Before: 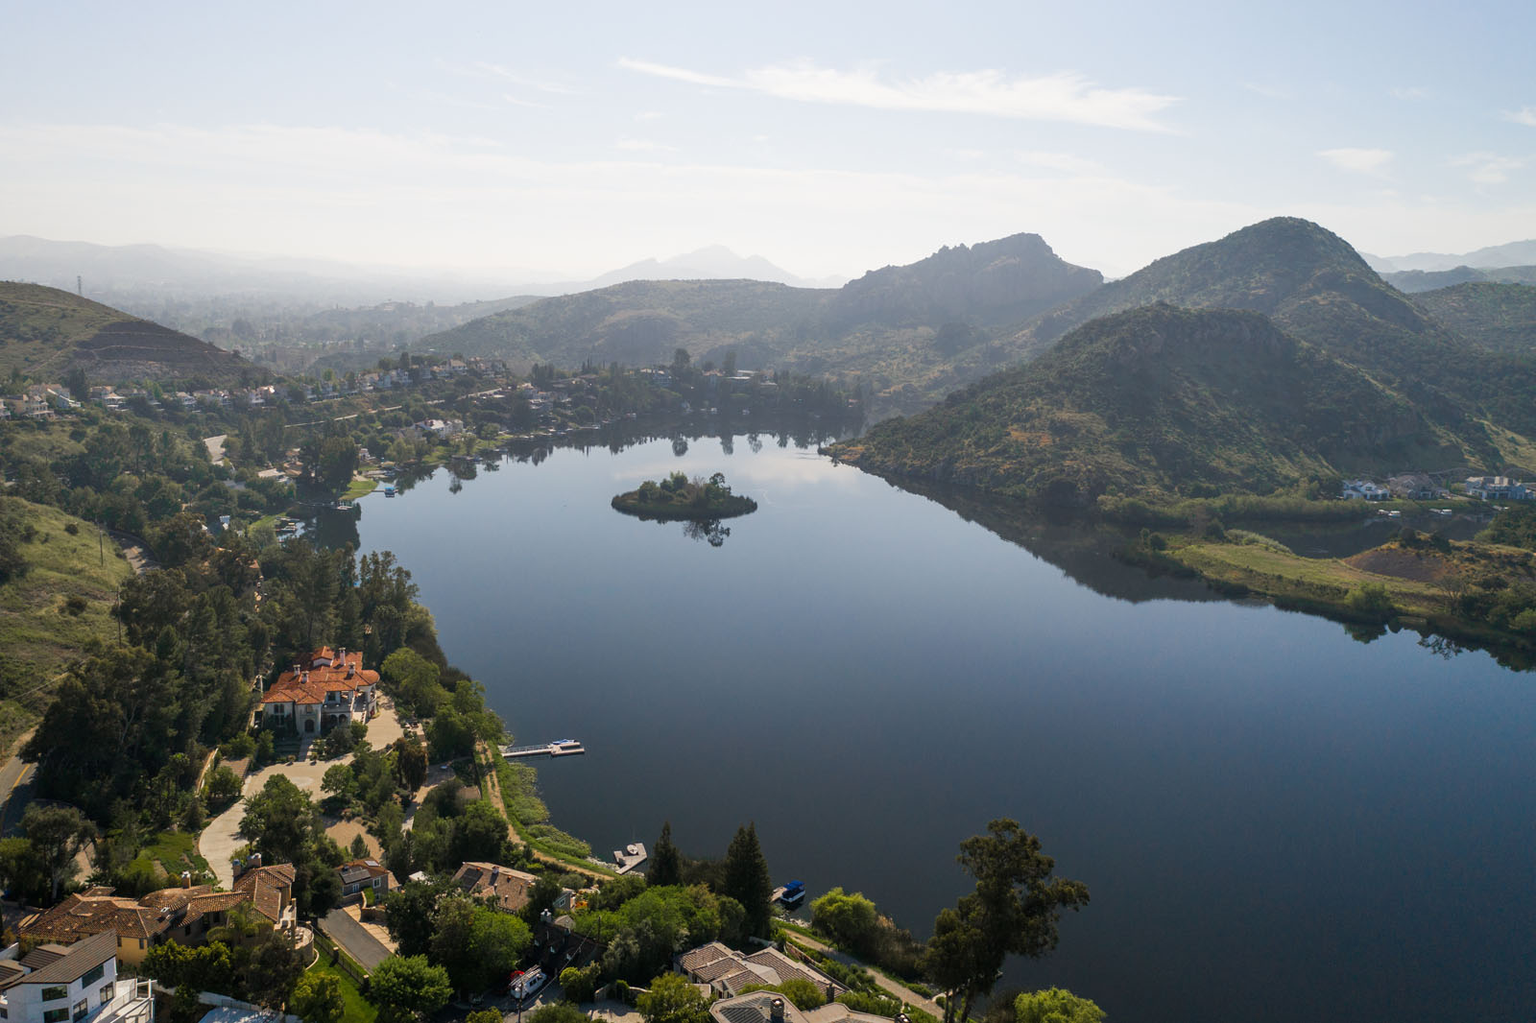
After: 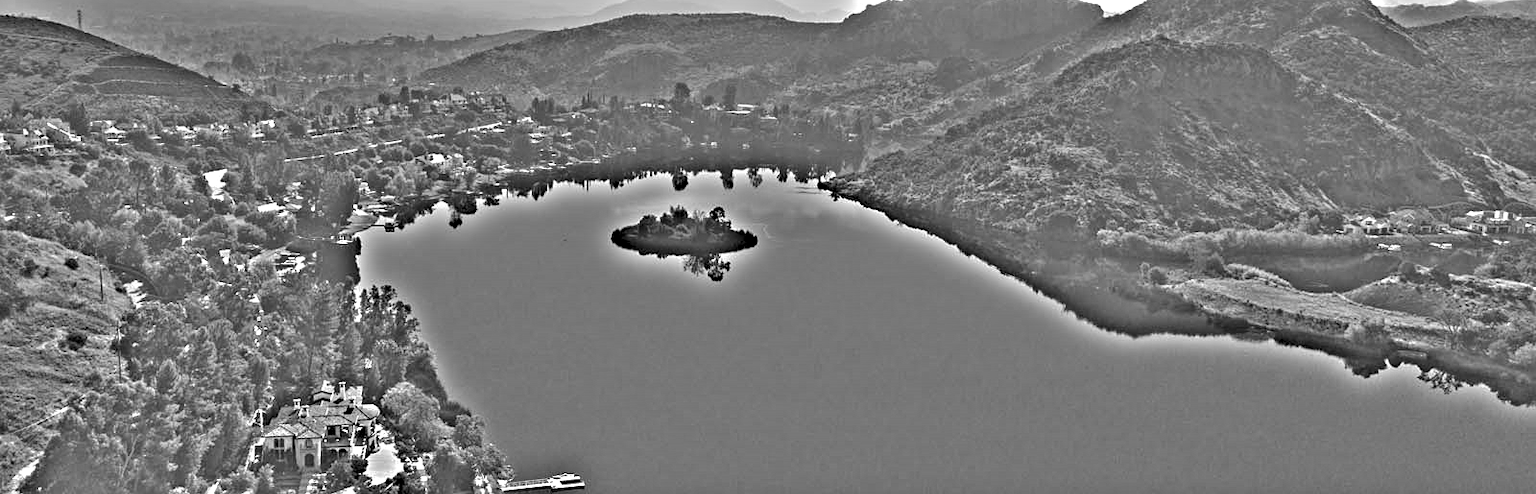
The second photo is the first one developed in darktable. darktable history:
crop and rotate: top 26.056%, bottom 25.543%
white balance: red 0.926, green 1.003, blue 1.133
shadows and highlights: on, module defaults
exposure: black level correction 0, exposure 1 EV, compensate exposure bias true, compensate highlight preservation false
highpass: on, module defaults
sharpen: amount 0.2
